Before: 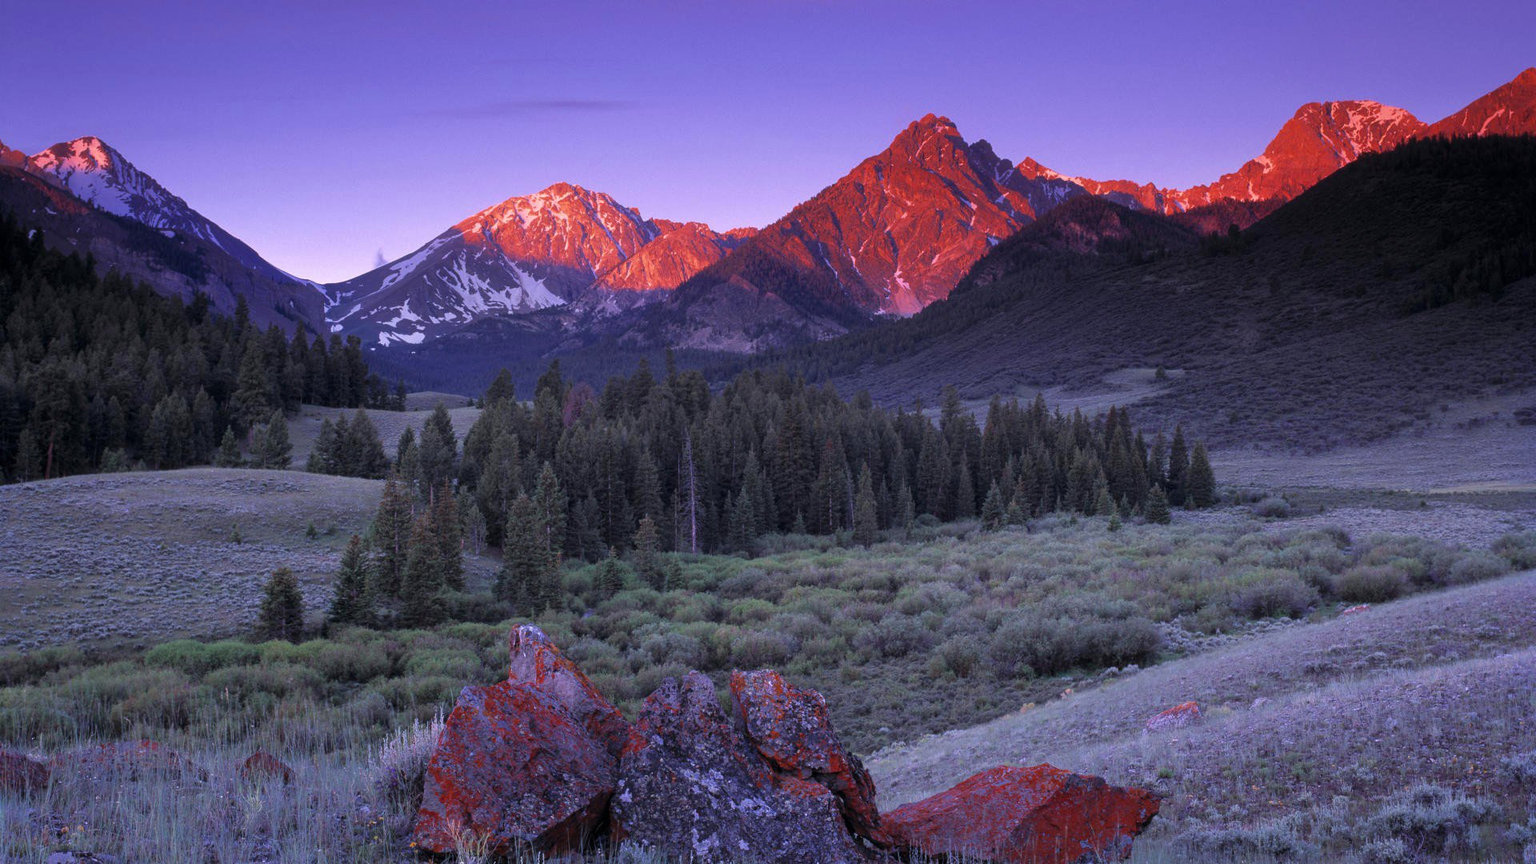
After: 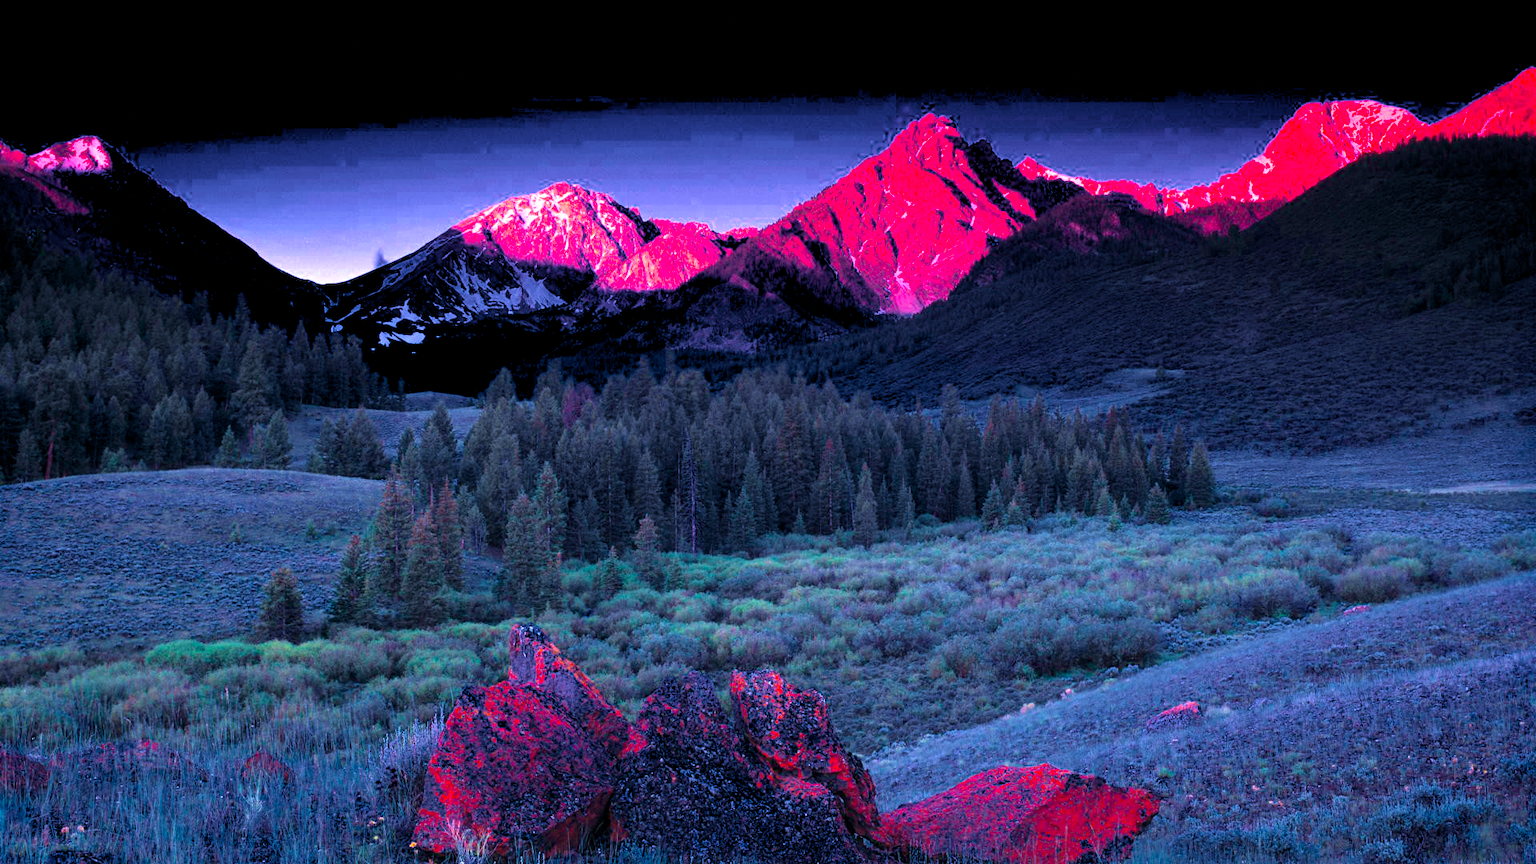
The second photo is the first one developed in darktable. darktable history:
rotate and perspective: crop left 0, crop top 0
color calibration: output R [1.422, -0.35, -0.252, 0], output G [-0.238, 1.259, -0.084, 0], output B [-0.081, -0.196, 1.58, 0], output brightness [0.49, 0.671, -0.57, 0], illuminant same as pipeline (D50), adaptation none (bypass), saturation algorithm version 1 (2020)
velvia: on, module defaults
grain: coarseness 0.81 ISO, strength 1.34%, mid-tones bias 0%
exposure: exposure 0.556 EV, compensate highlight preservation false
